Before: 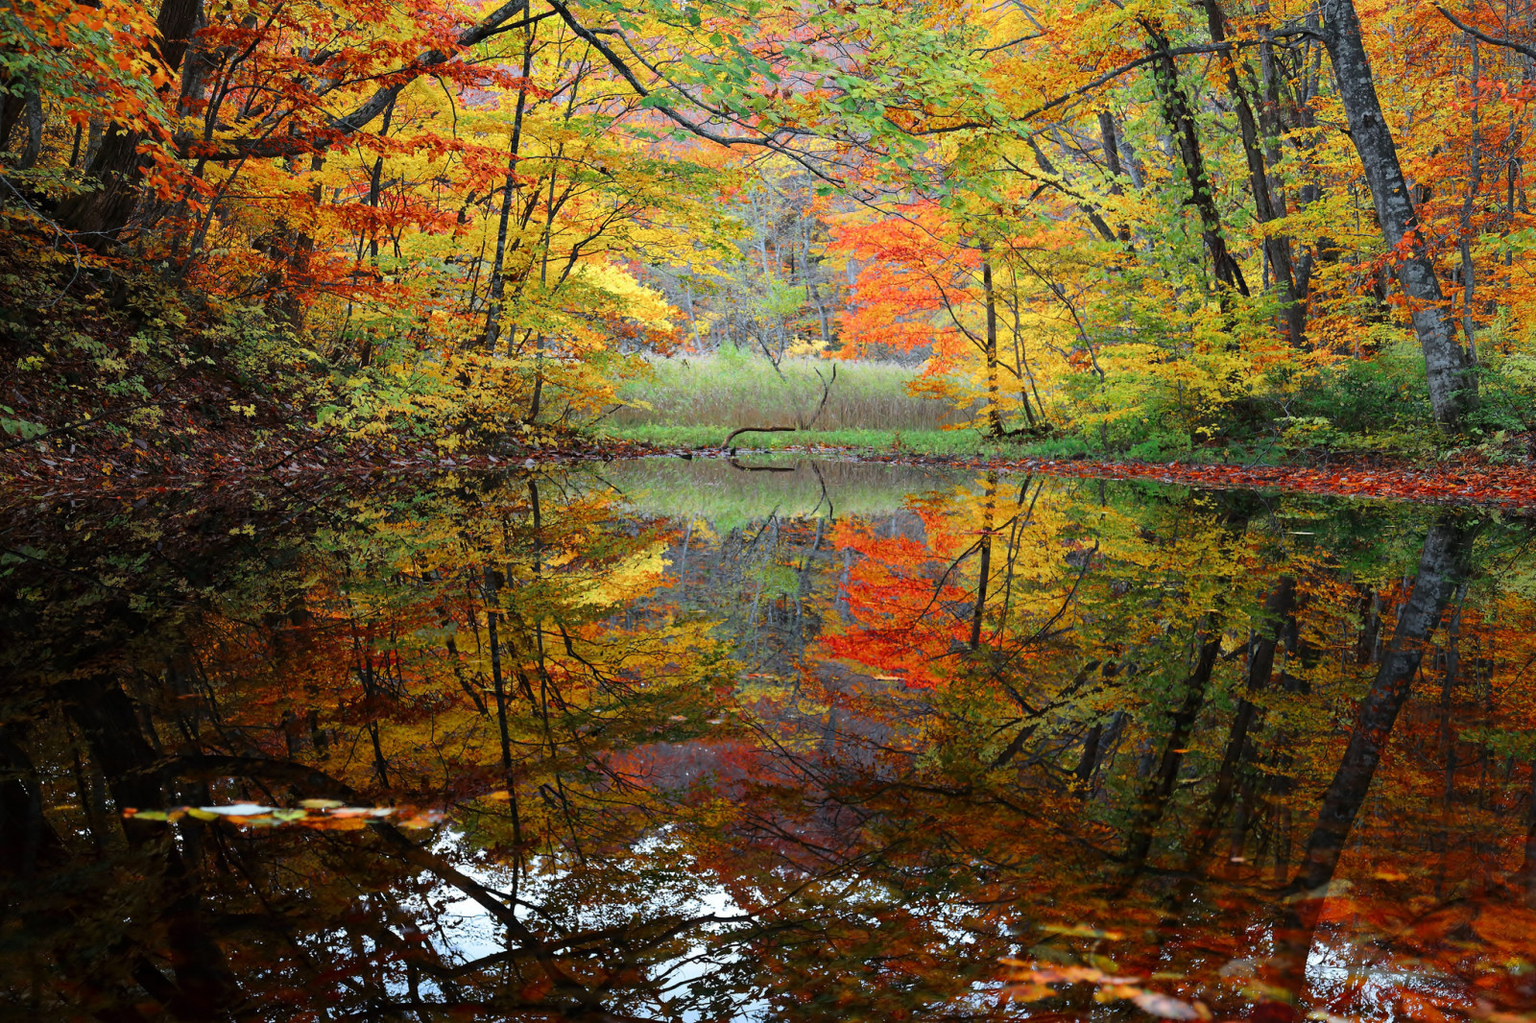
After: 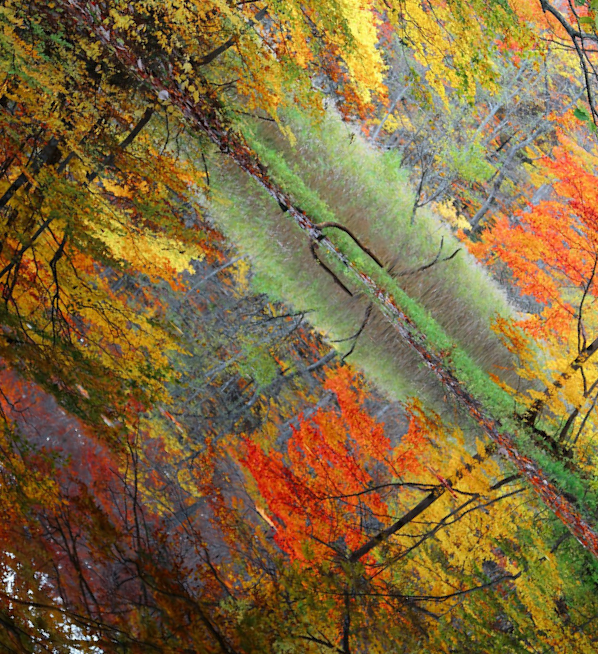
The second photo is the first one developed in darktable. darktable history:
crop and rotate: angle -45.46°, top 16.136%, right 0.921%, bottom 11.622%
